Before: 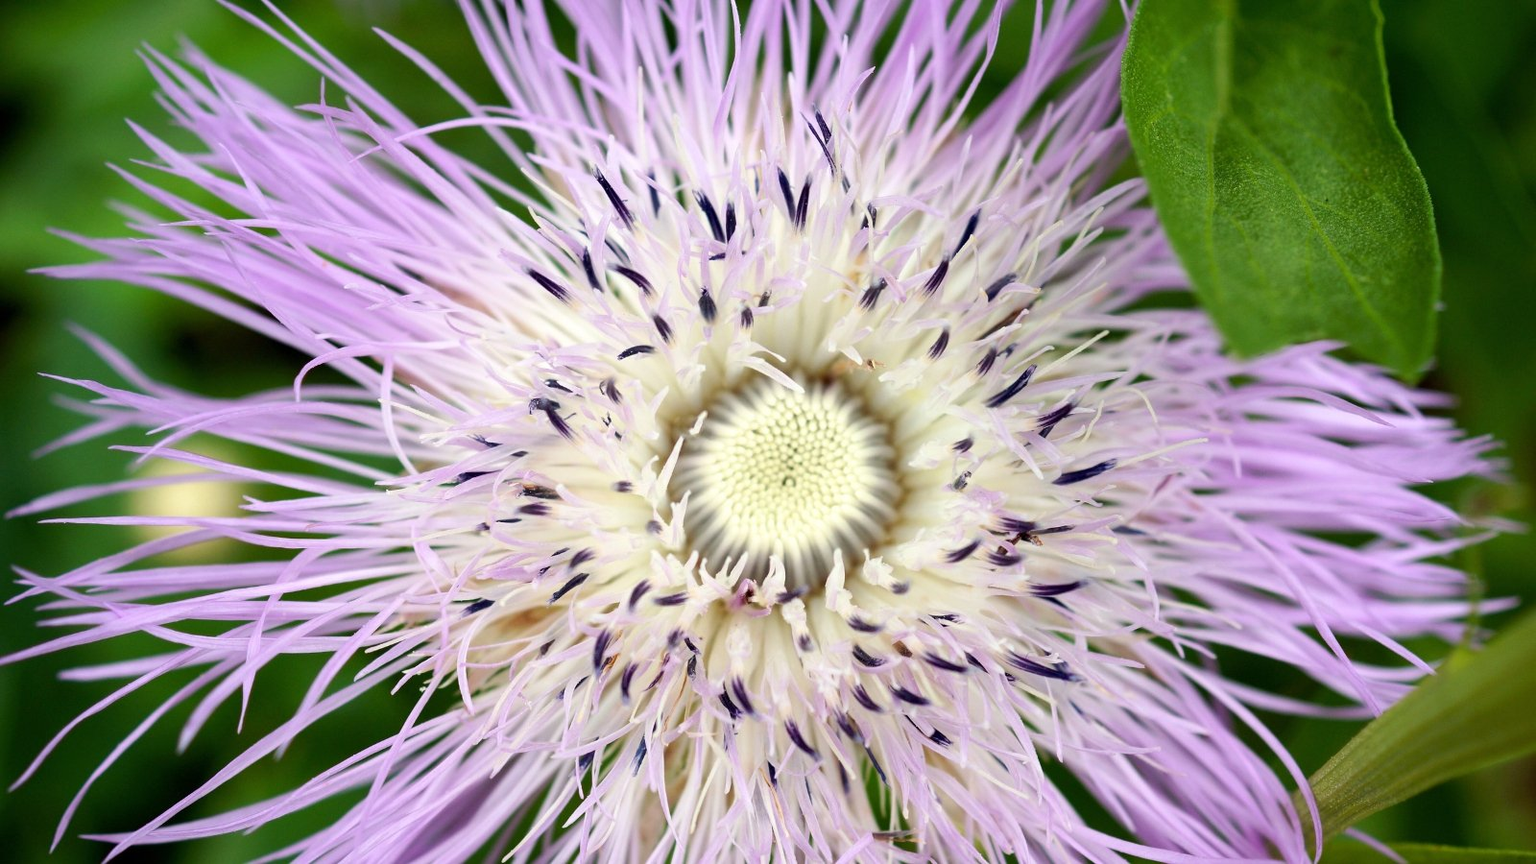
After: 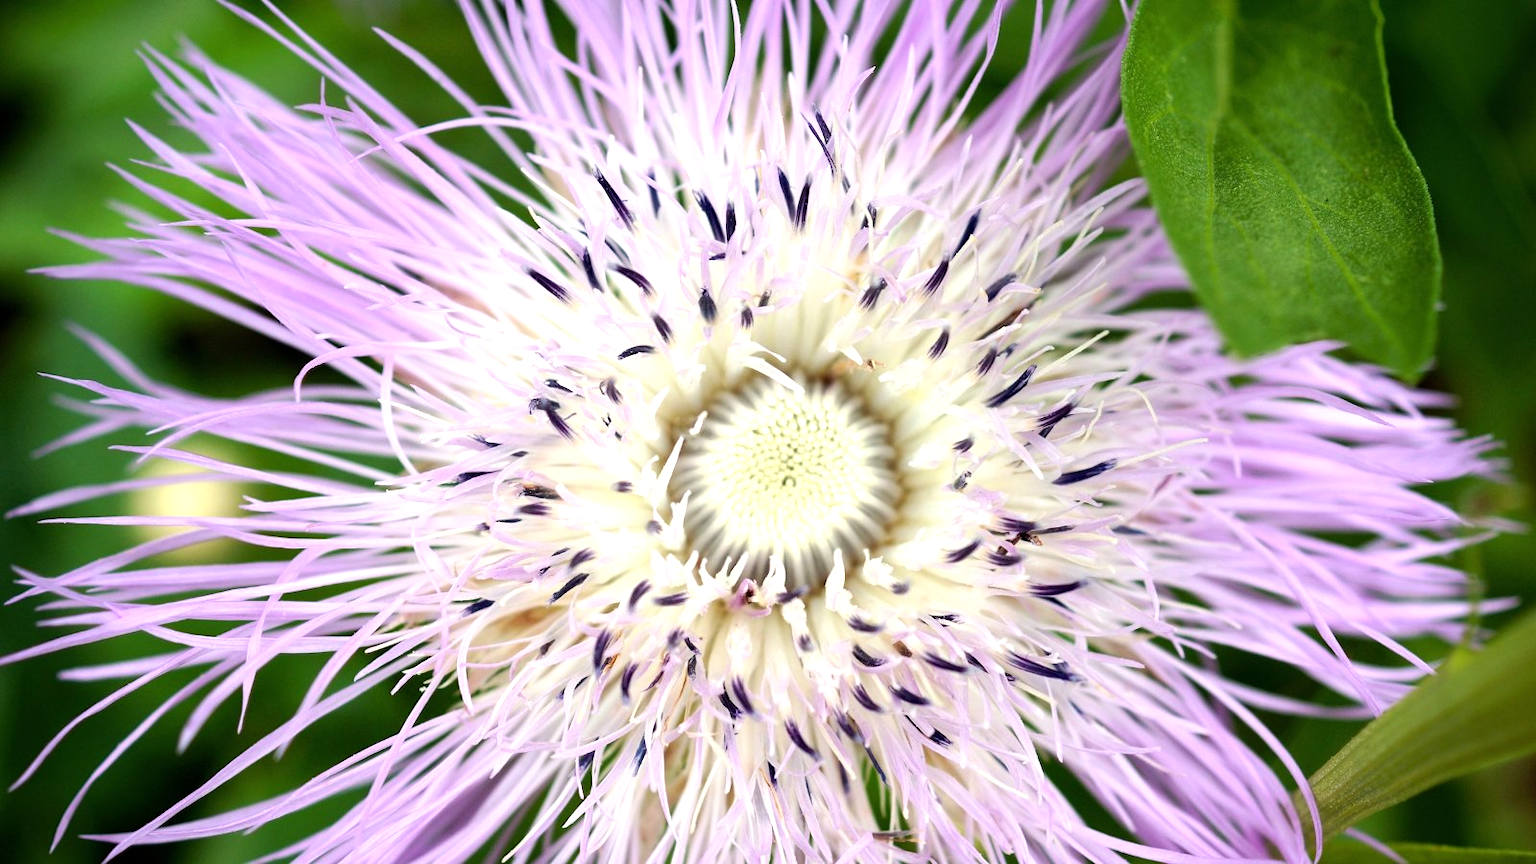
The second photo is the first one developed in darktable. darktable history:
tone equalizer: -8 EV -0.455 EV, -7 EV -0.422 EV, -6 EV -0.305 EV, -5 EV -0.242 EV, -3 EV 0.255 EV, -2 EV 0.31 EV, -1 EV 0.408 EV, +0 EV 0.412 EV
